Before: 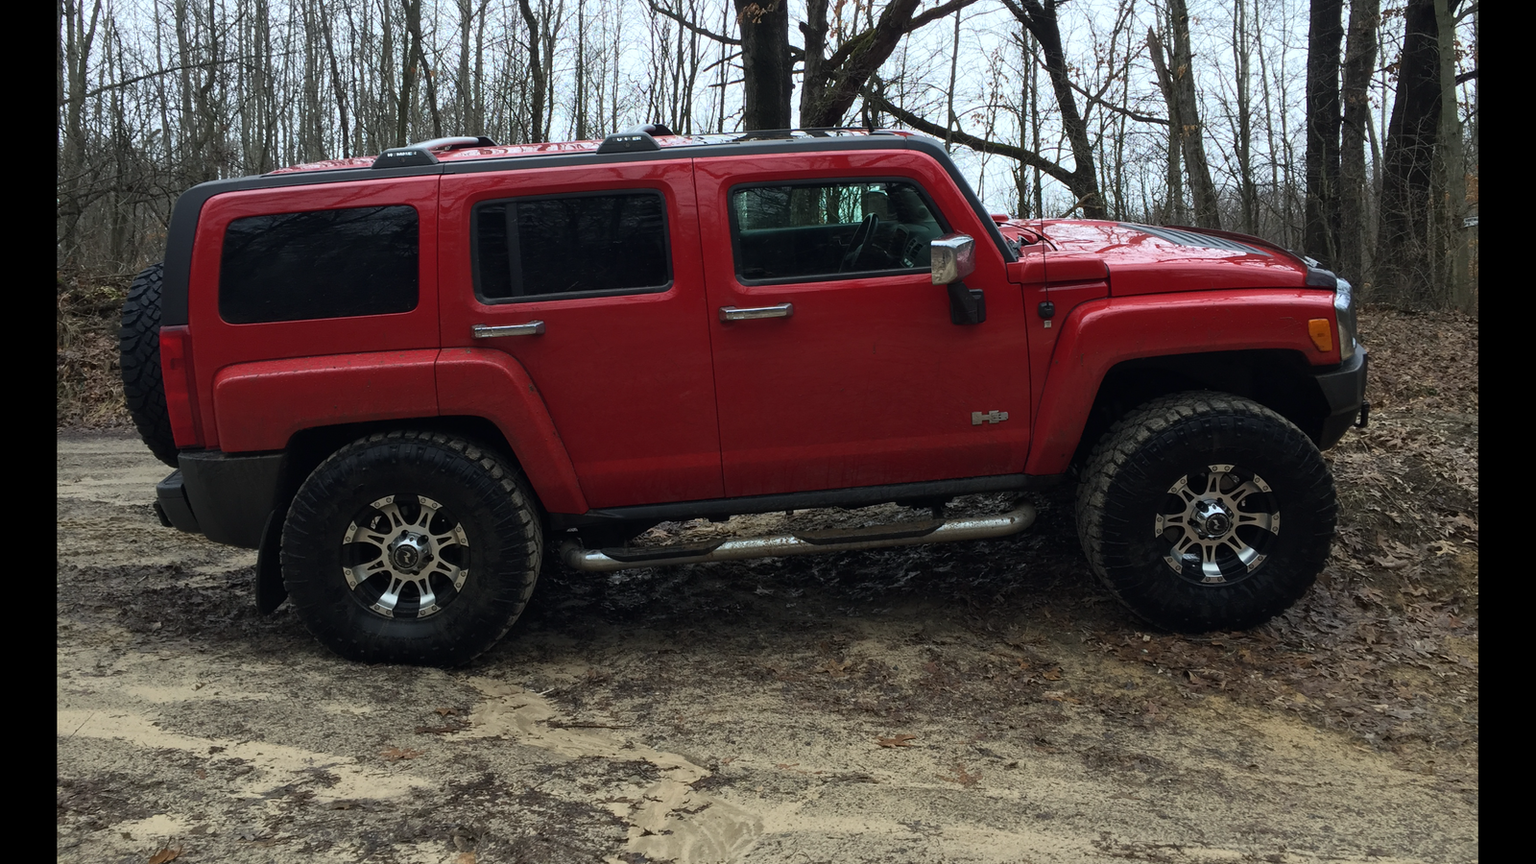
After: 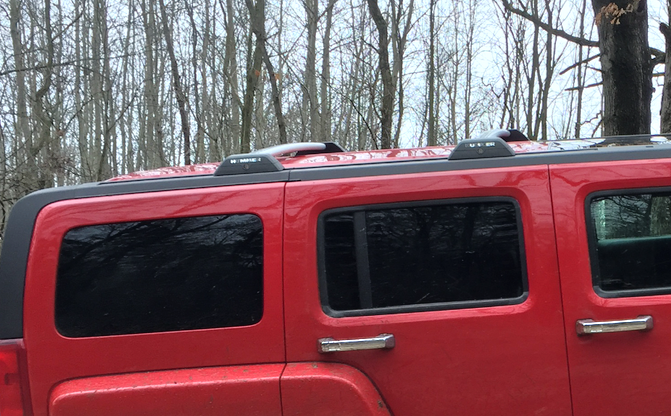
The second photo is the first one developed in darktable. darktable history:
tone equalizer: -7 EV 0.15 EV, -6 EV 0.6 EV, -5 EV 1.15 EV, -4 EV 1.33 EV, -3 EV 1.15 EV, -2 EV 0.6 EV, -1 EV 0.15 EV, mask exposure compensation -0.5 EV
crop and rotate: left 10.817%, top 0.062%, right 47.194%, bottom 53.626%
